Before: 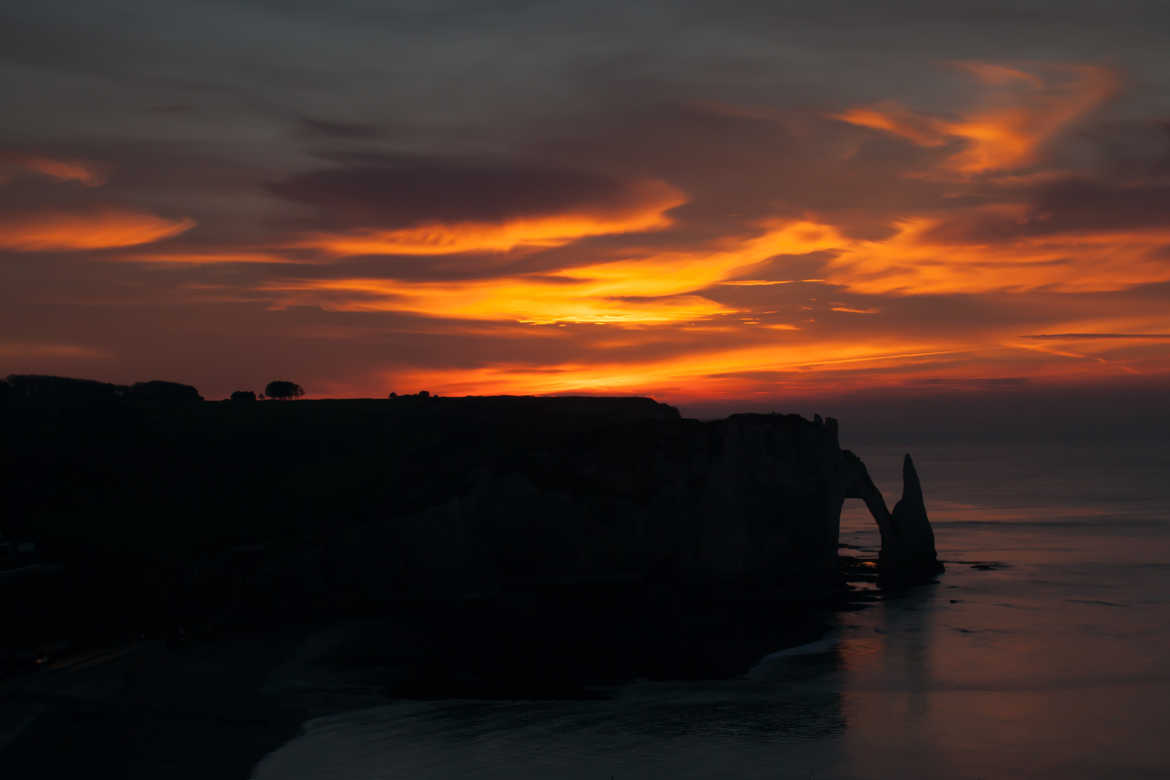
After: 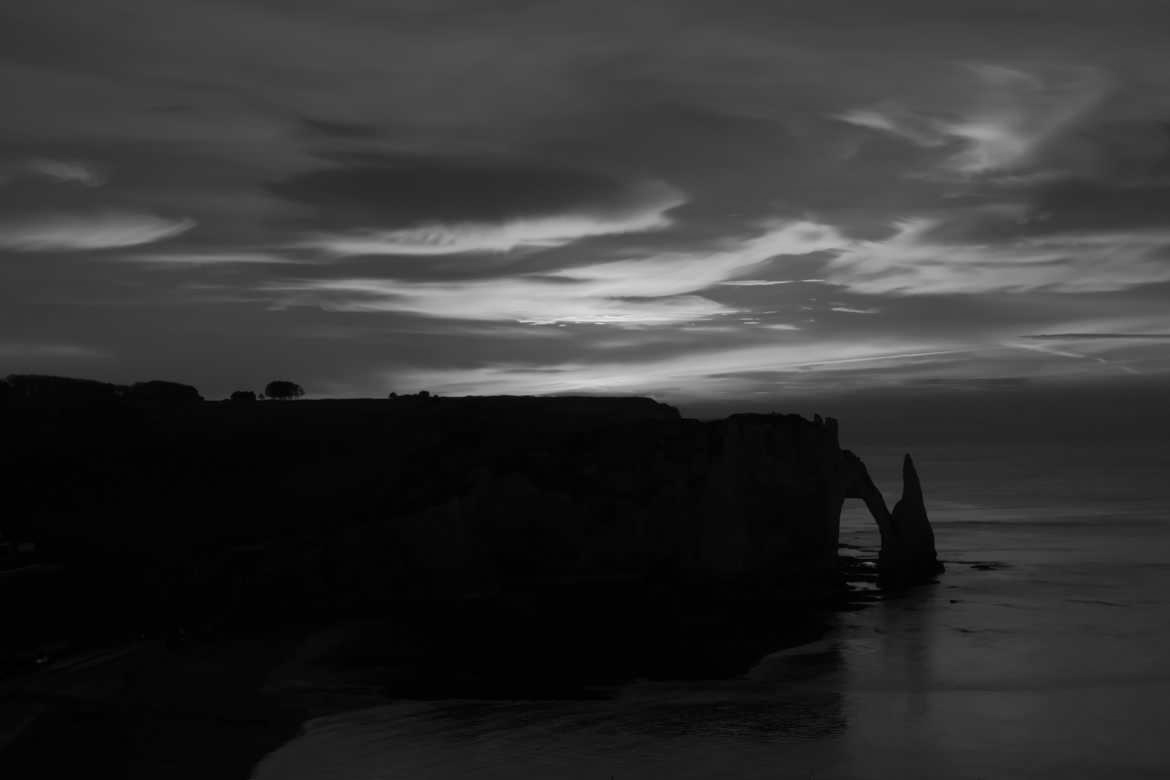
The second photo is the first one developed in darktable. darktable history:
monochrome: on, module defaults
color correction: highlights a* 14.46, highlights b* 5.85, shadows a* -5.53, shadows b* -15.24, saturation 0.85
